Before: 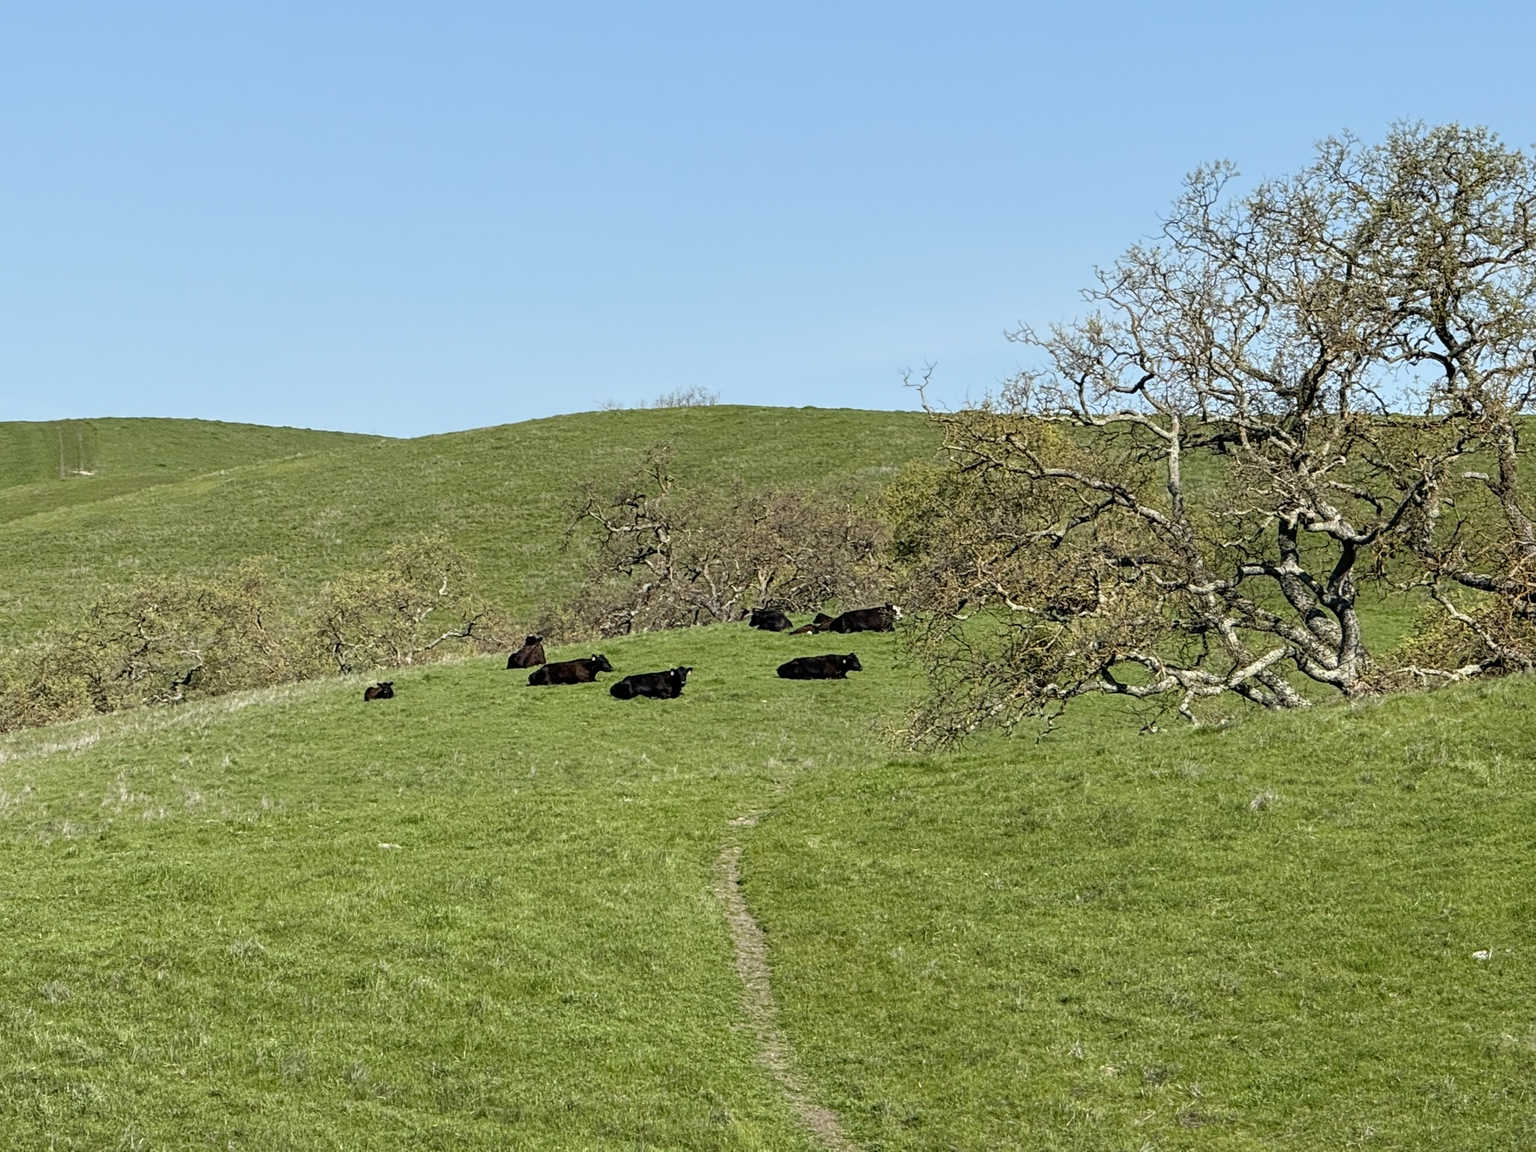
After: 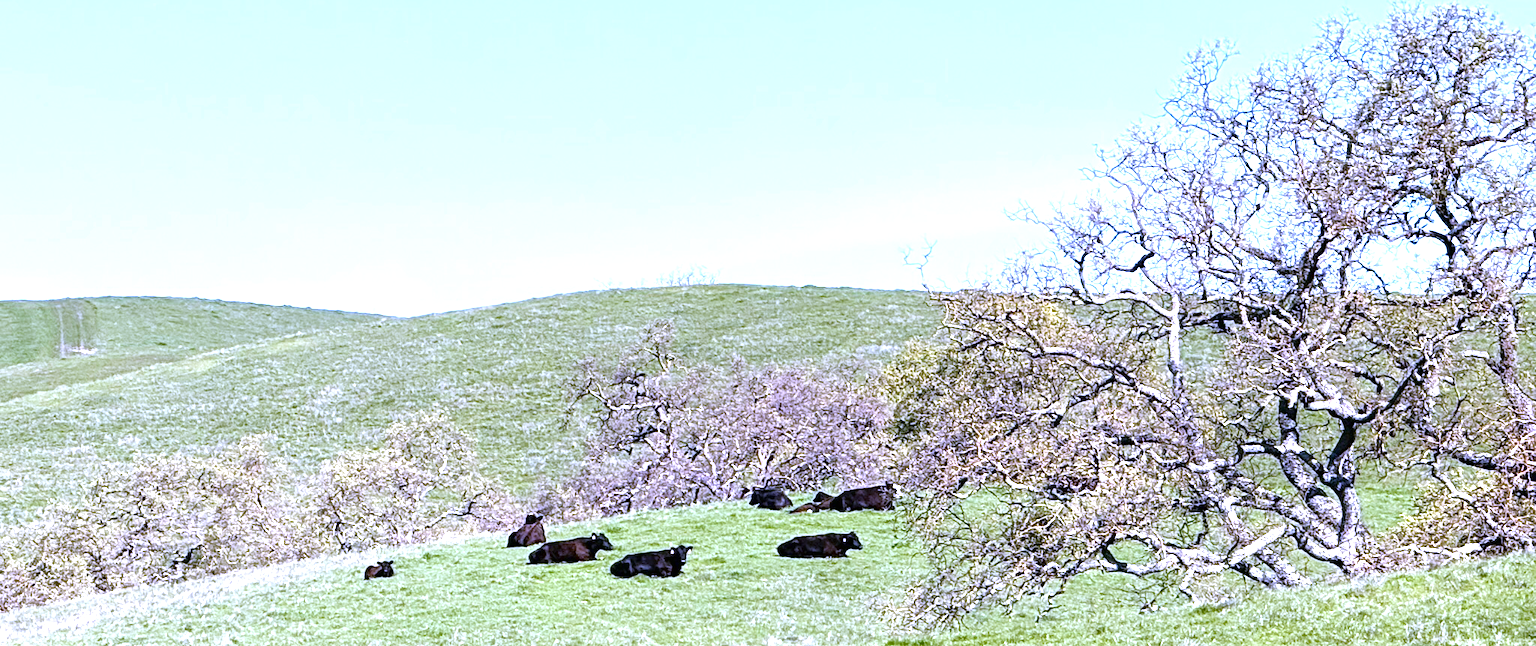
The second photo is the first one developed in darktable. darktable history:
exposure: black level correction 0, exposure 1.388 EV, compensate exposure bias true, compensate highlight preservation false
white balance: red 0.98, blue 1.61
crop and rotate: top 10.605%, bottom 33.274%
